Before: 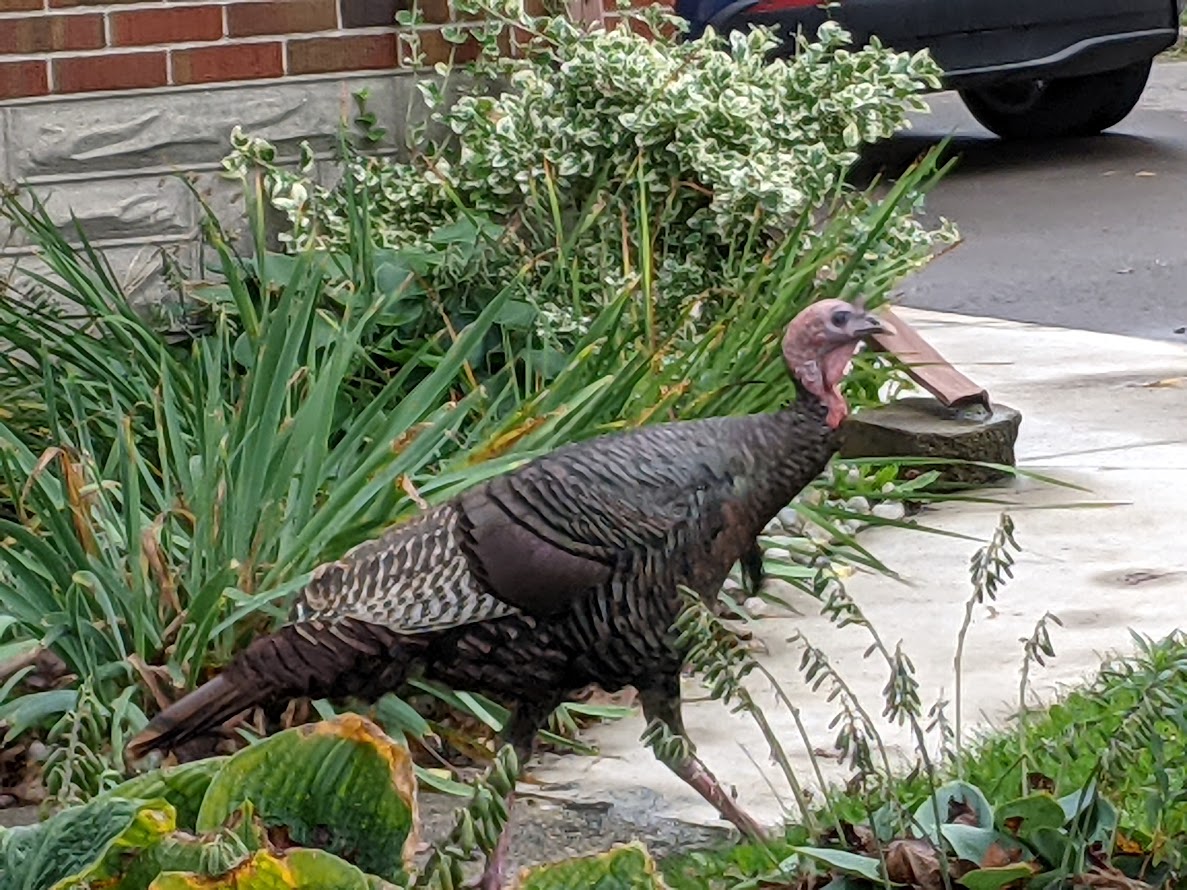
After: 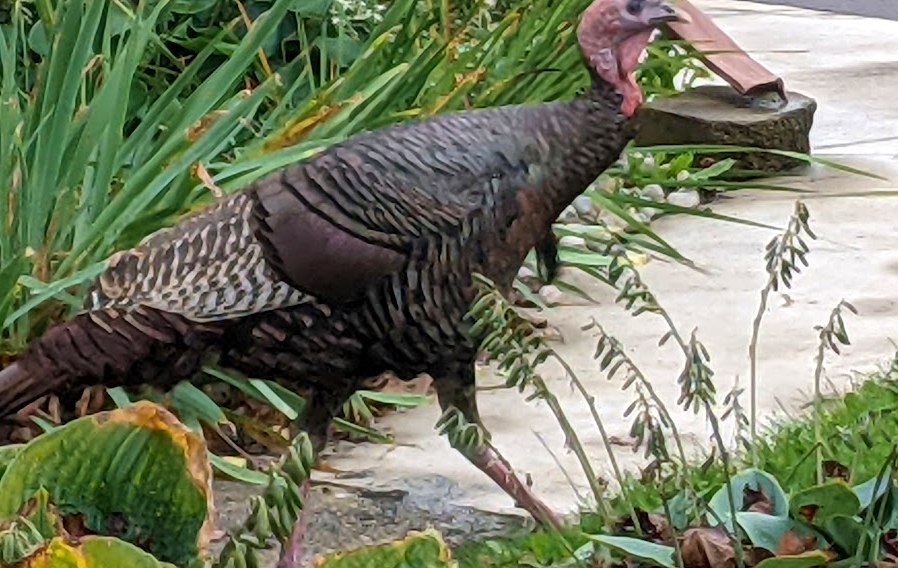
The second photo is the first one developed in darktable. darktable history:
crop and rotate: left 17.299%, top 35.115%, right 7.015%, bottom 1.024%
velvia: on, module defaults
